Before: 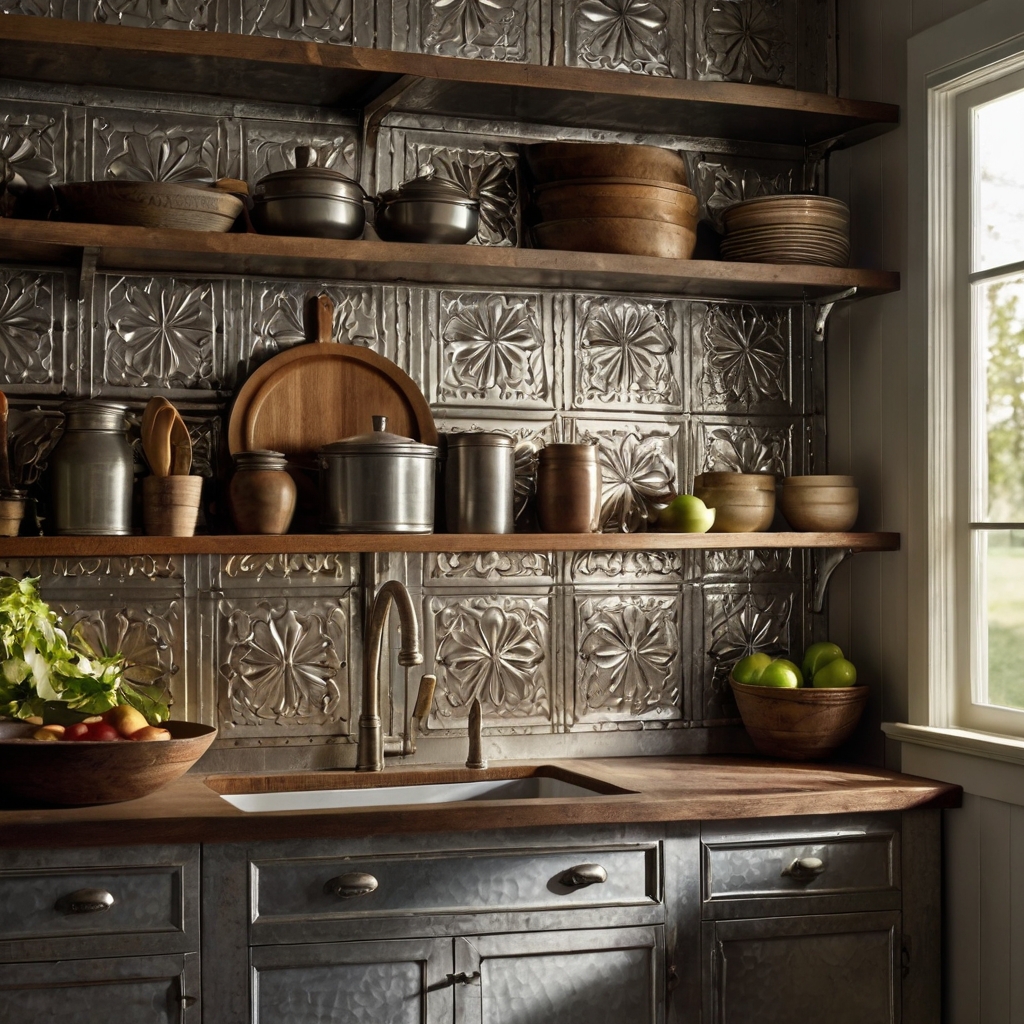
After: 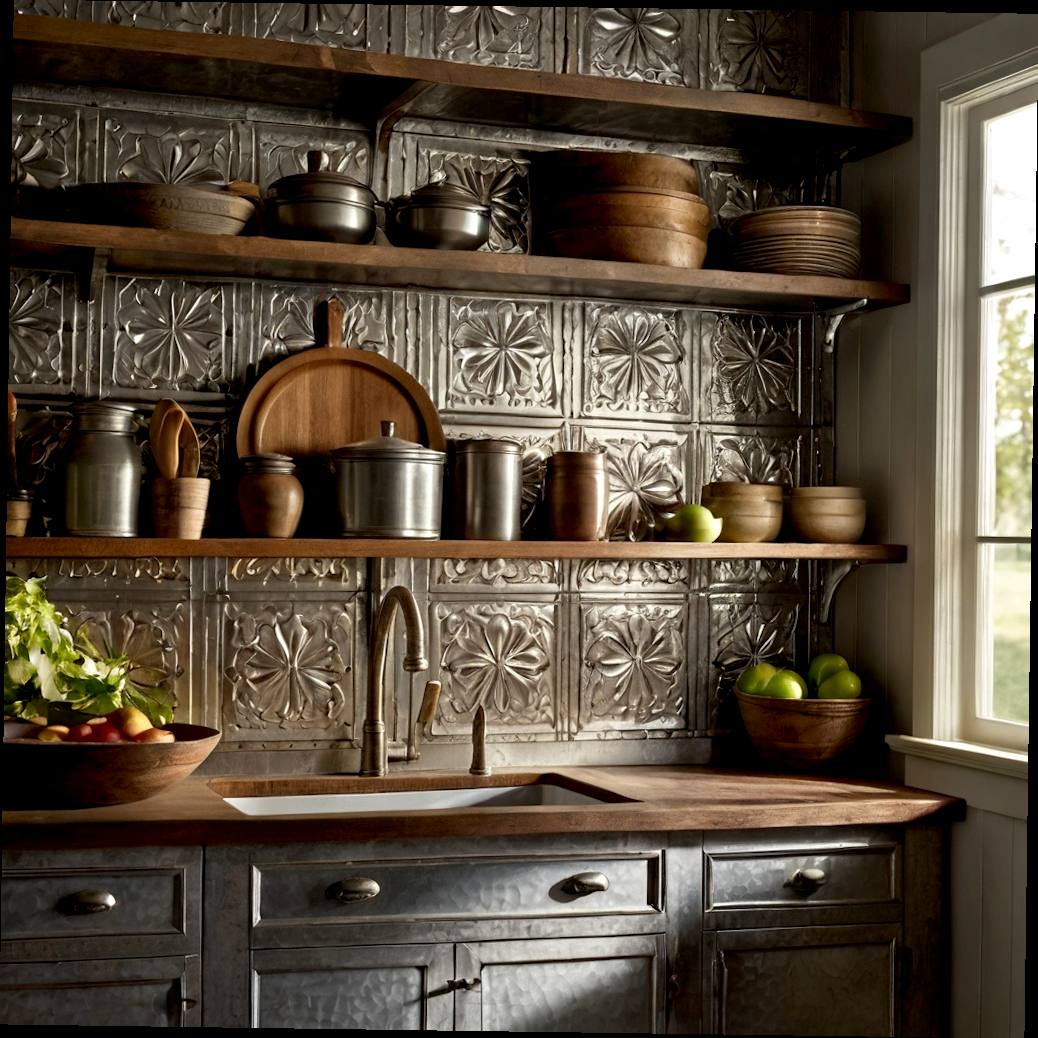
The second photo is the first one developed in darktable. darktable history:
exposure: black level correction 0.007, exposure 0.159 EV, compensate highlight preservation false
rotate and perspective: rotation 0.8°, automatic cropping off
